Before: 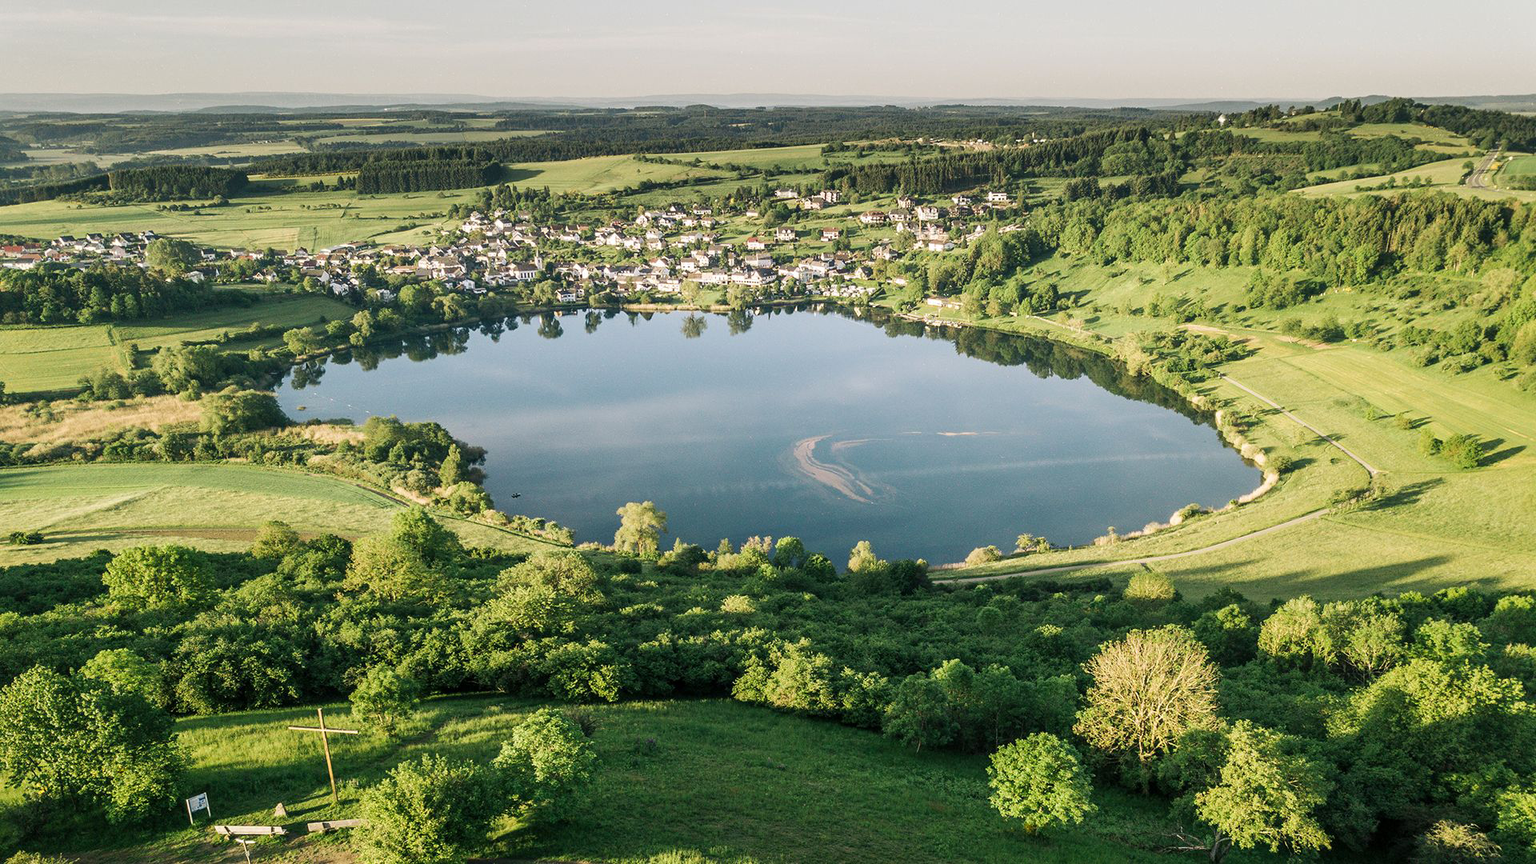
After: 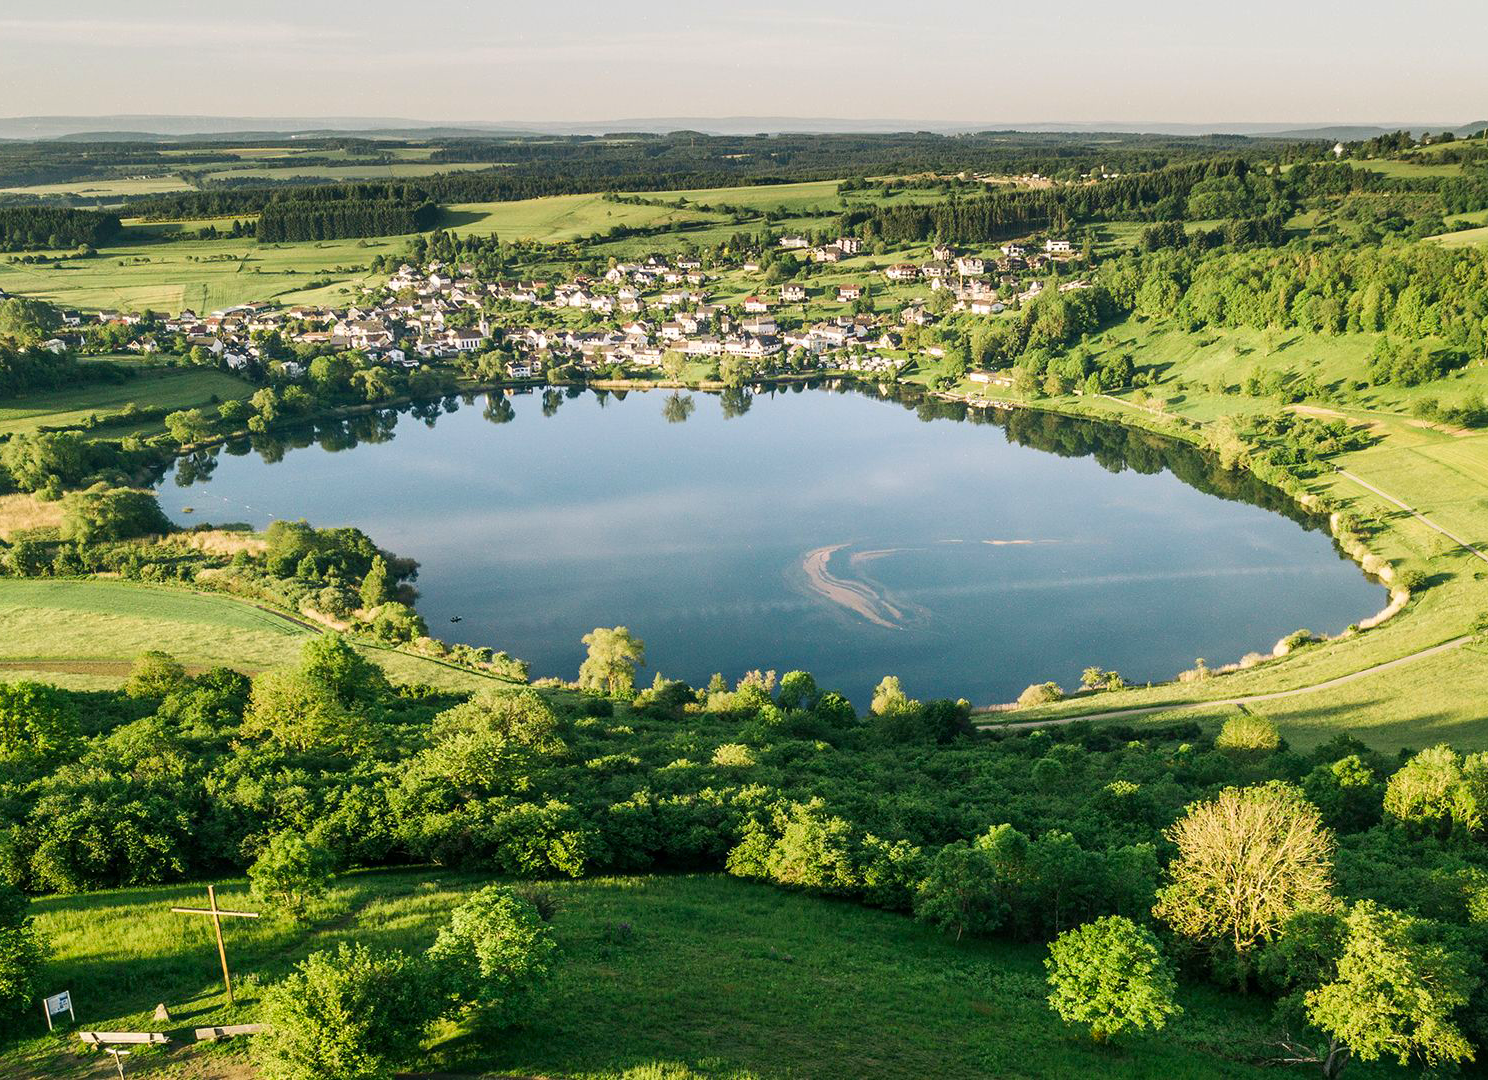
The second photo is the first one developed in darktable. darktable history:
contrast brightness saturation: contrast 0.084, saturation 0.203
crop: left 9.891%, right 12.594%
